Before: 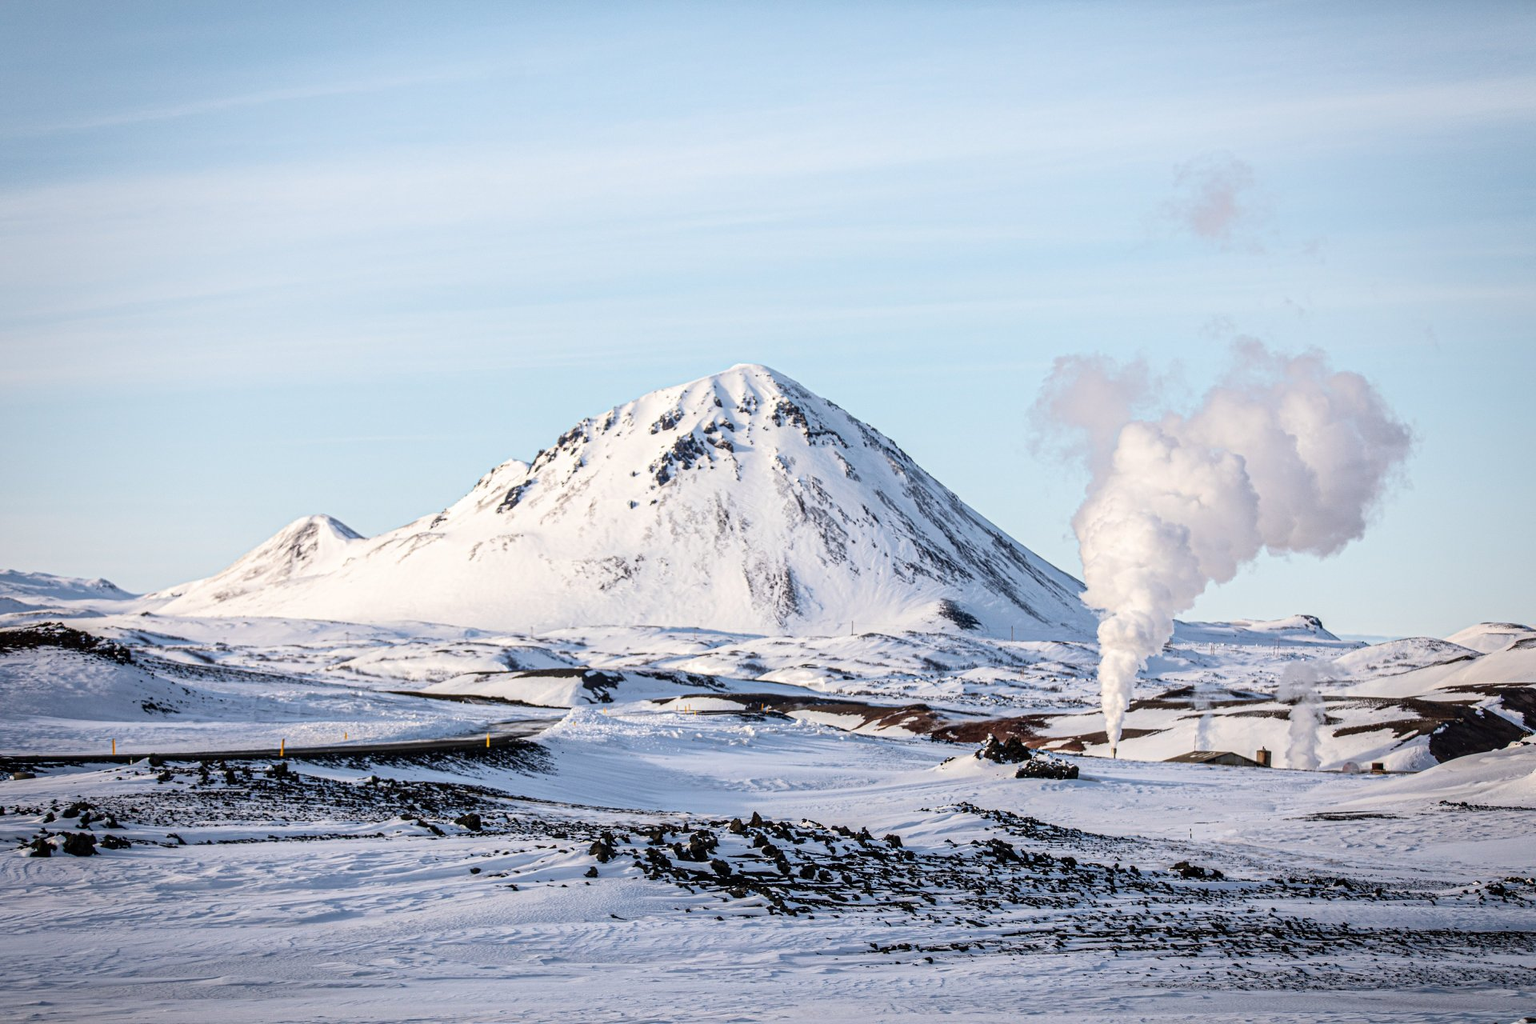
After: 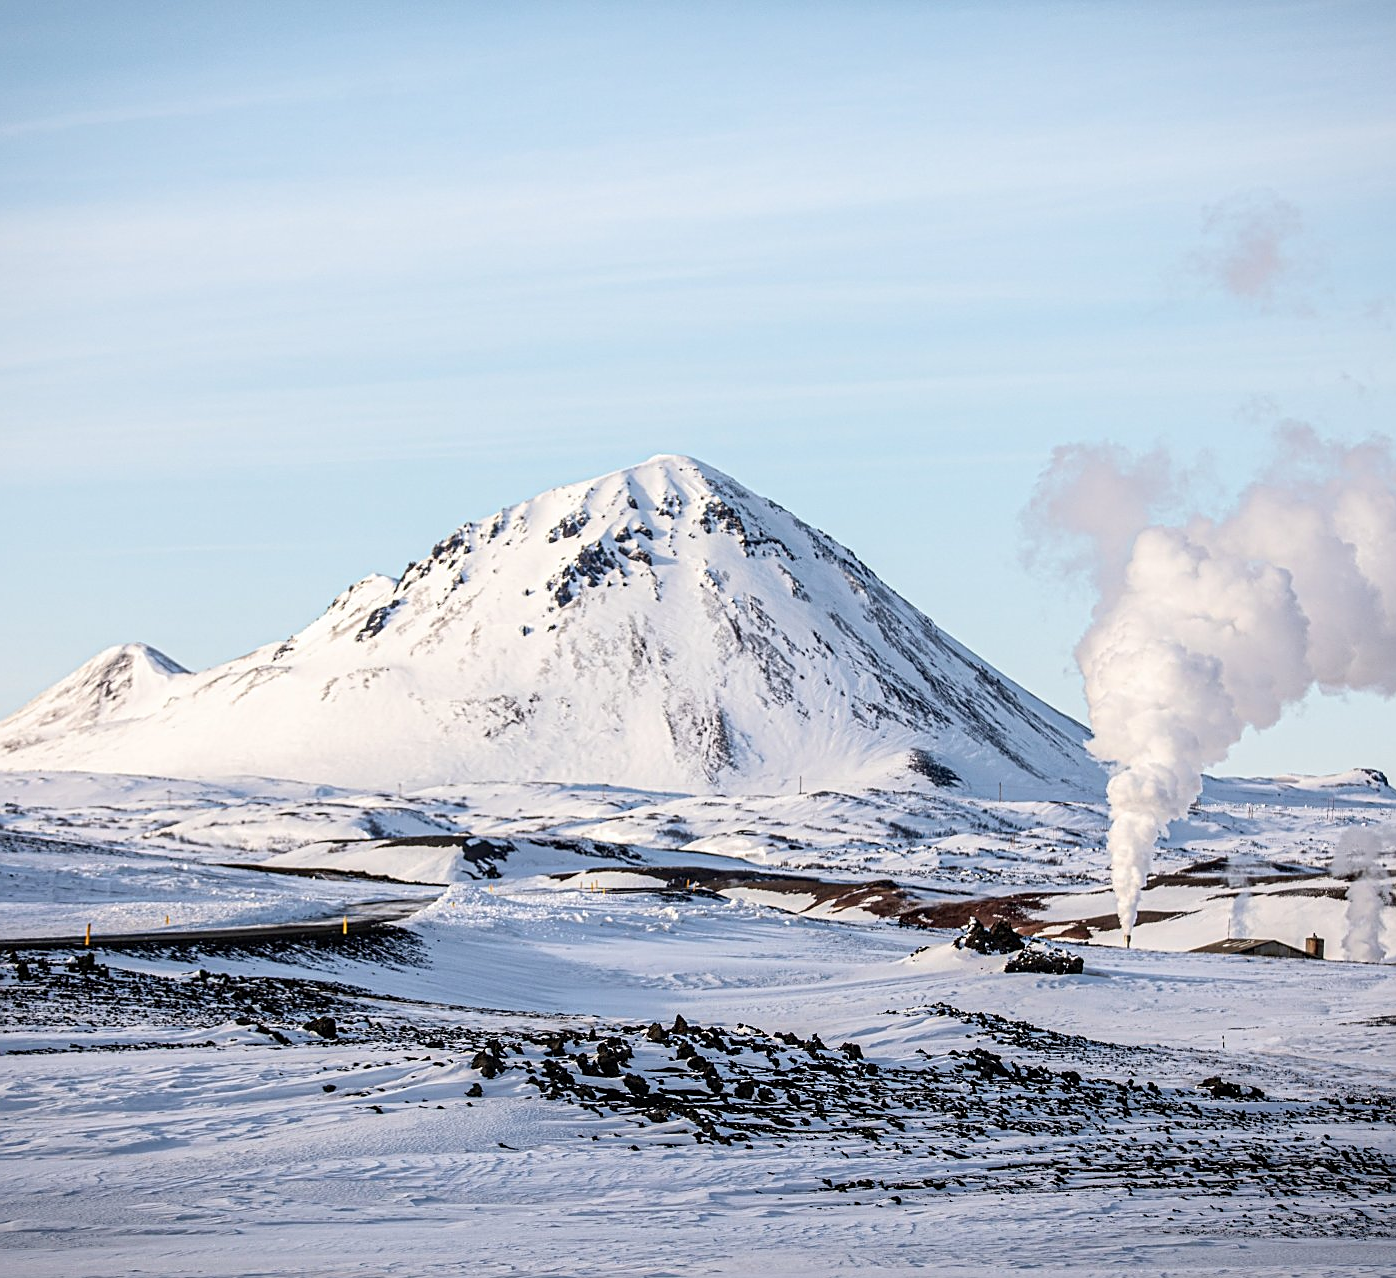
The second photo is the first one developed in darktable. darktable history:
sharpen: on, module defaults
crop: left 13.834%, right 13.267%
